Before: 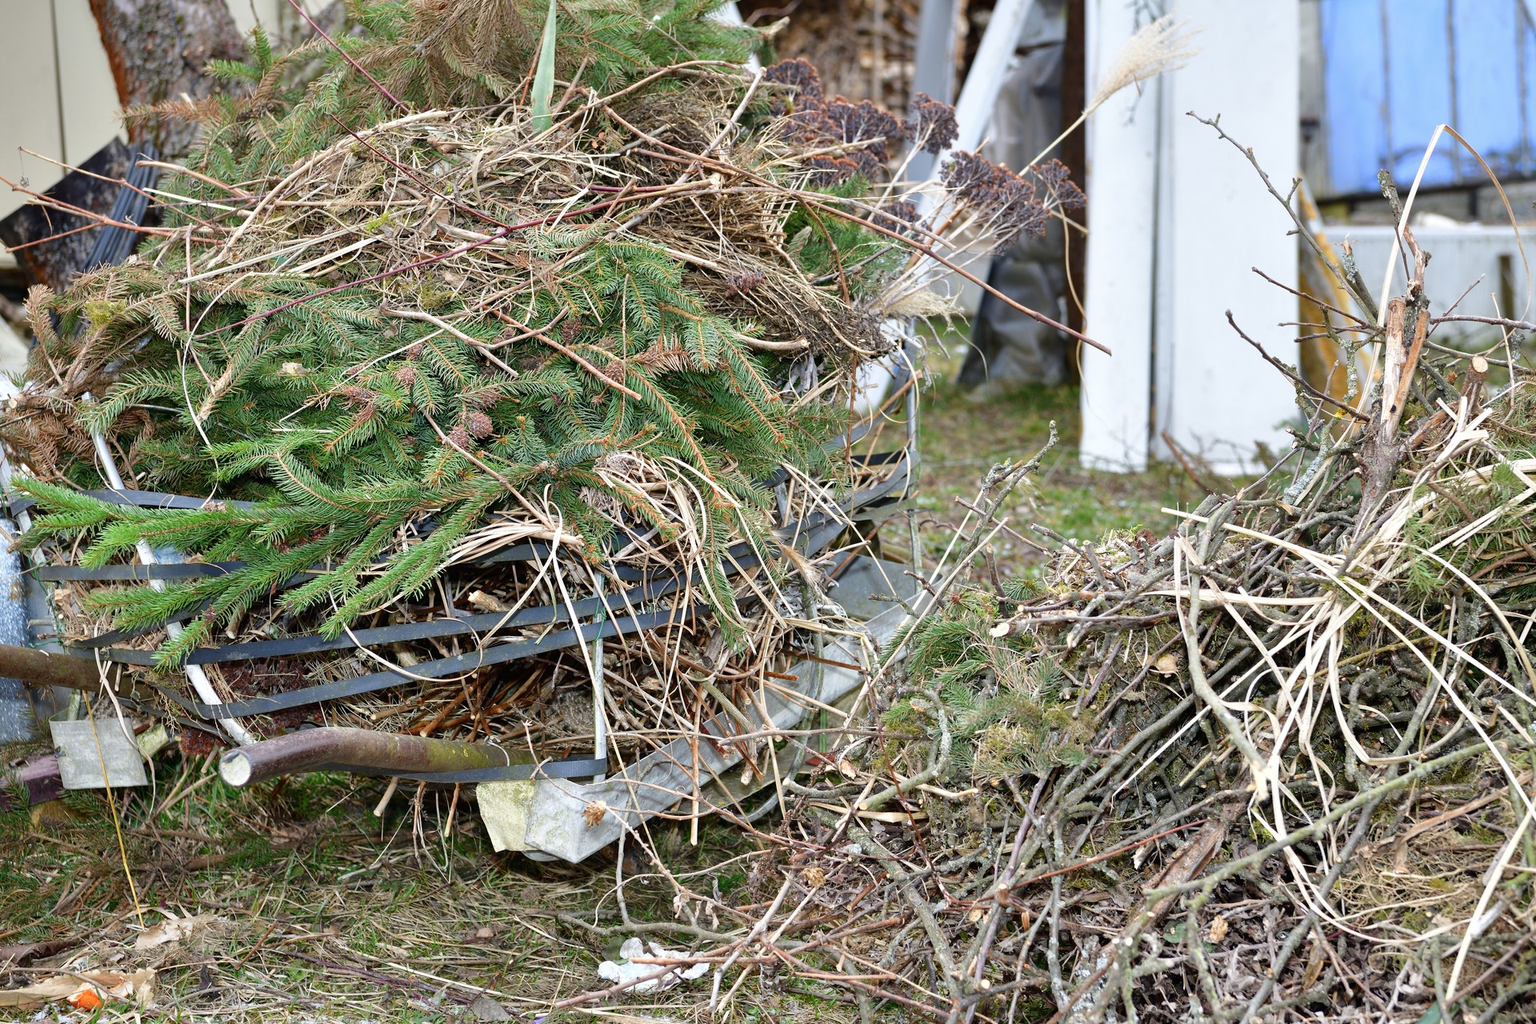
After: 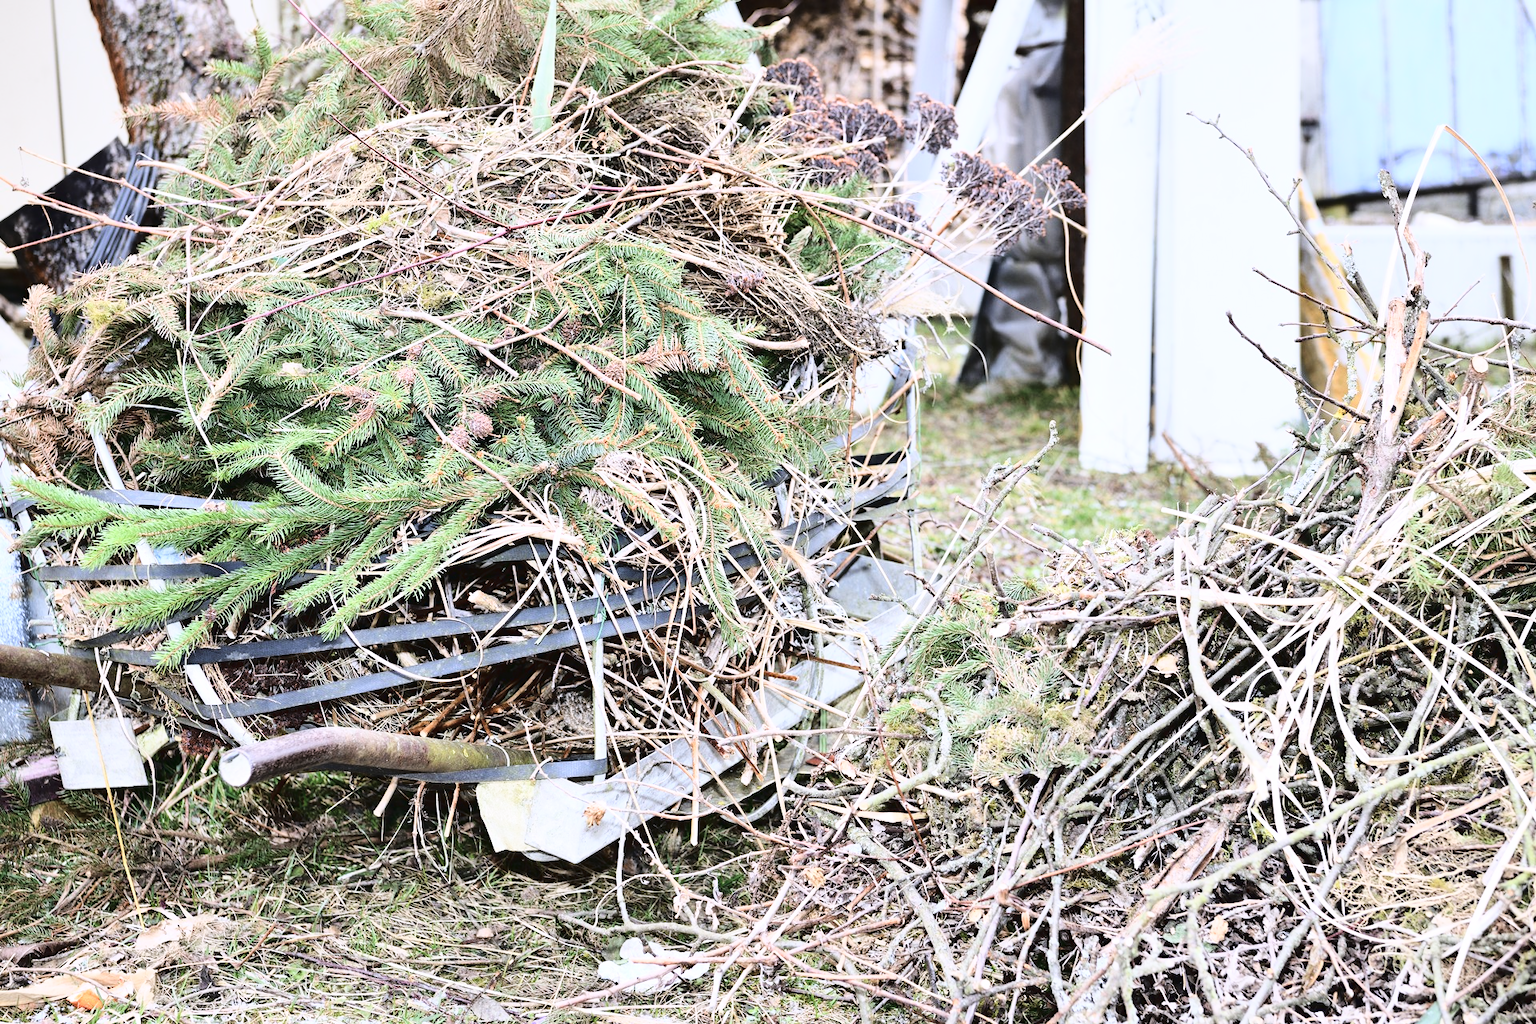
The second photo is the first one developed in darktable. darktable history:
levels: mode automatic
white balance: red 1.004, blue 1.096
tone curve: curves: ch0 [(0, 0.026) (0.155, 0.133) (0.272, 0.34) (0.434, 0.625) (0.676, 0.871) (0.994, 0.955)], color space Lab, linked channels, preserve colors none
contrast brightness saturation: contrast 0.1, saturation -0.36
